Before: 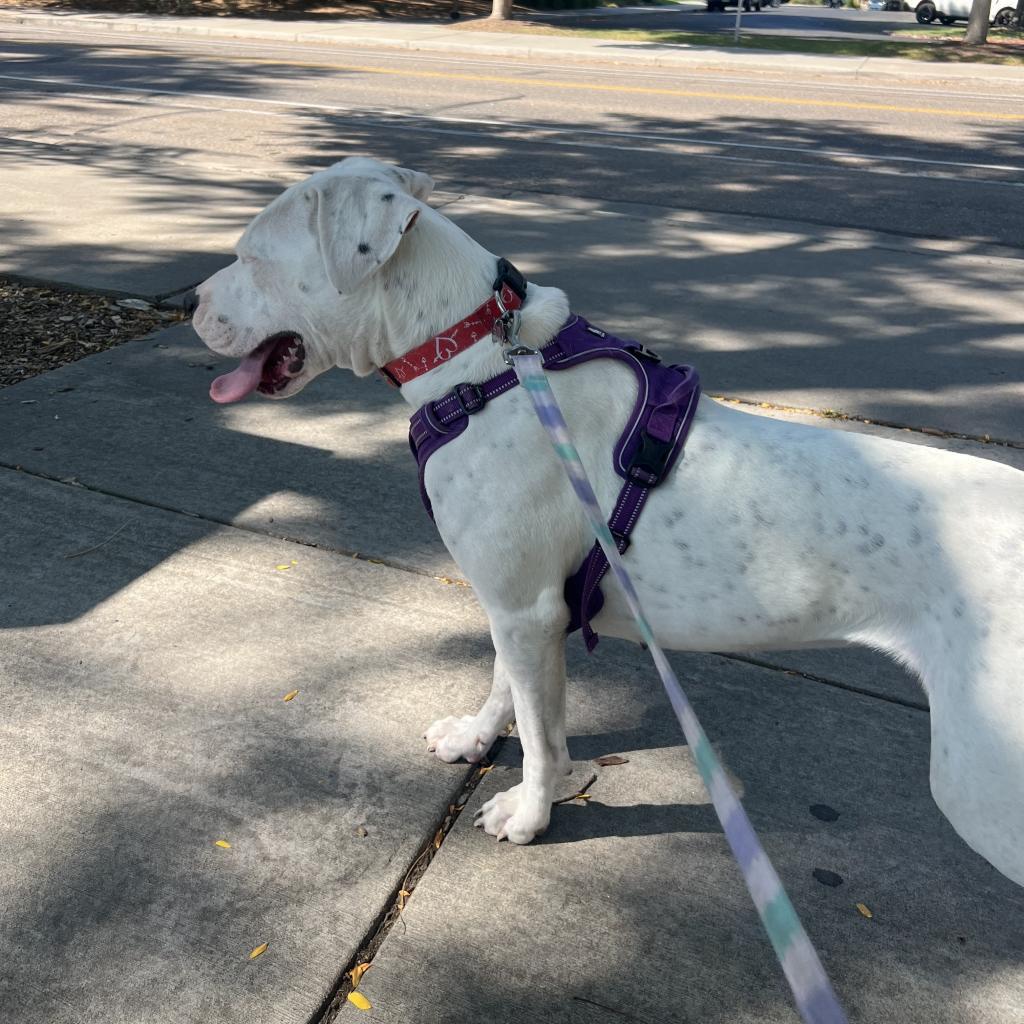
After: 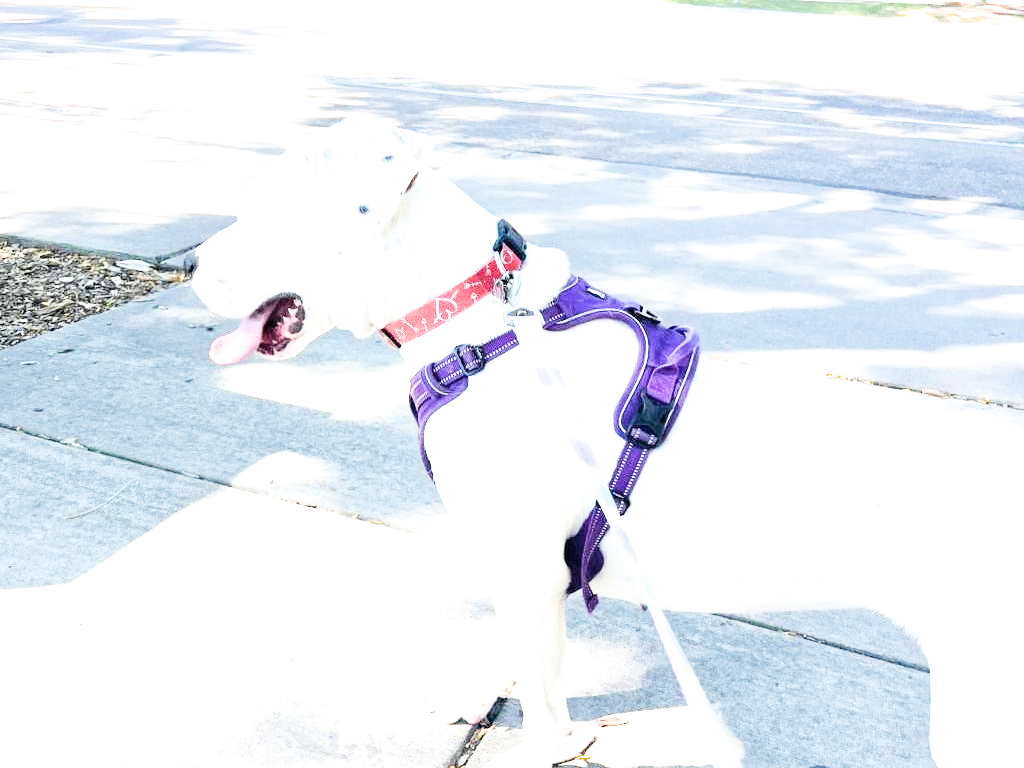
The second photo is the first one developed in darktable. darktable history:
crop: top 3.857%, bottom 21.132%
exposure: black level correction 0, exposure 4 EV, compensate exposure bias true, compensate highlight preservation false
rgb levels: preserve colors max RGB
filmic rgb: black relative exposure -5 EV, hardness 2.88, contrast 1.4, highlights saturation mix -30%
